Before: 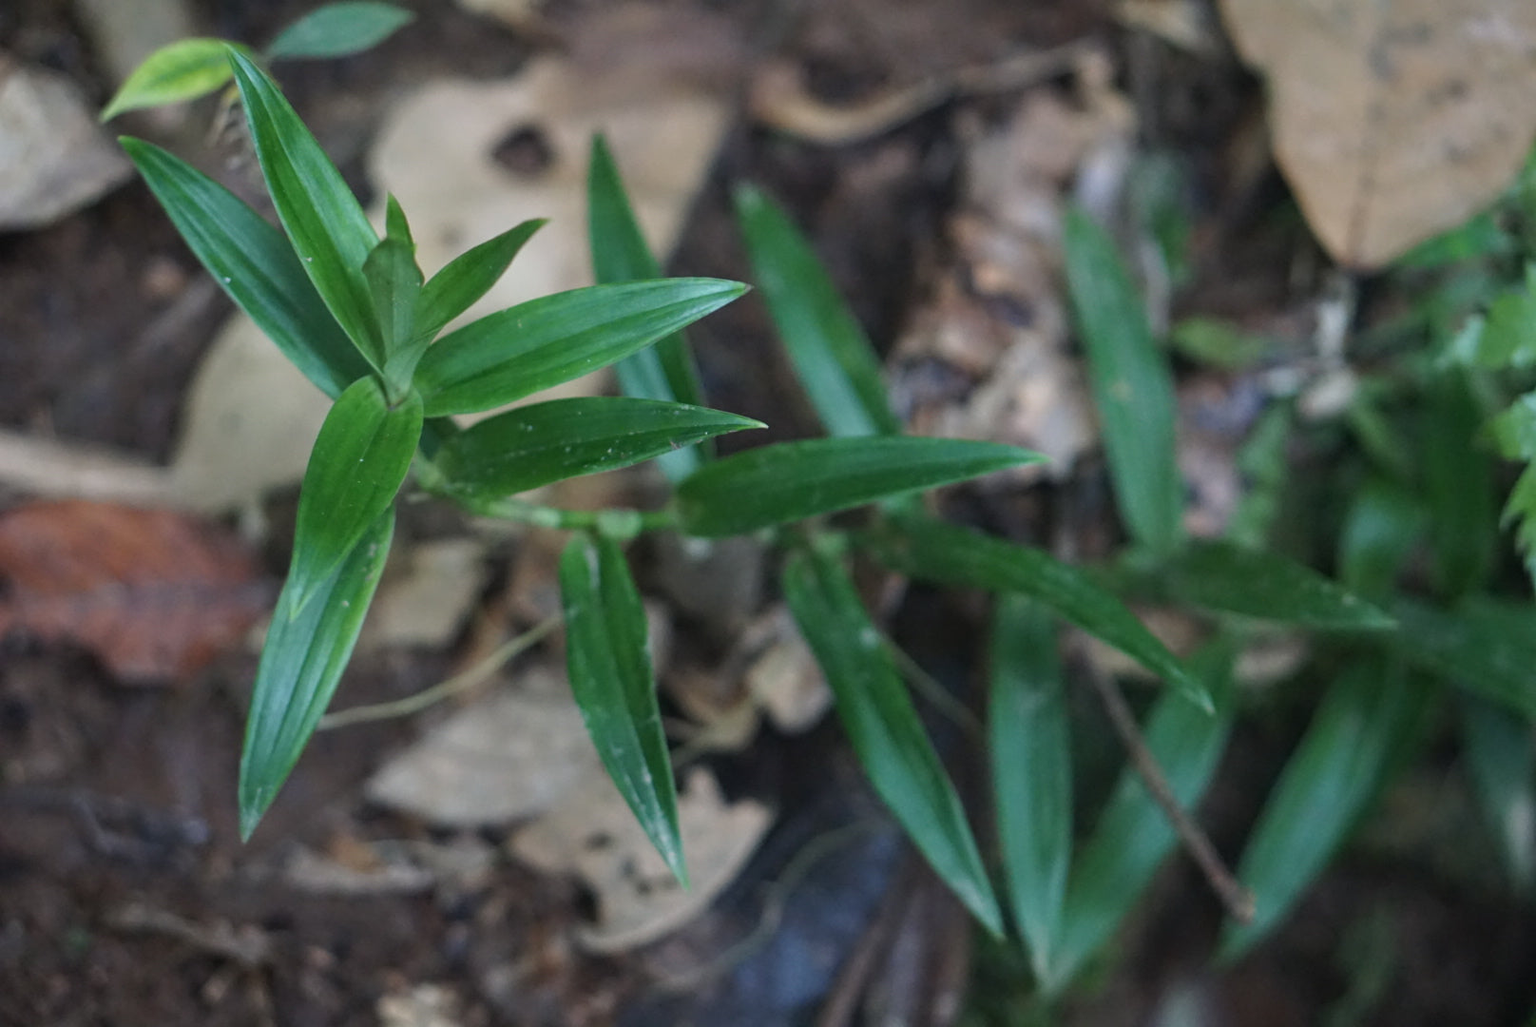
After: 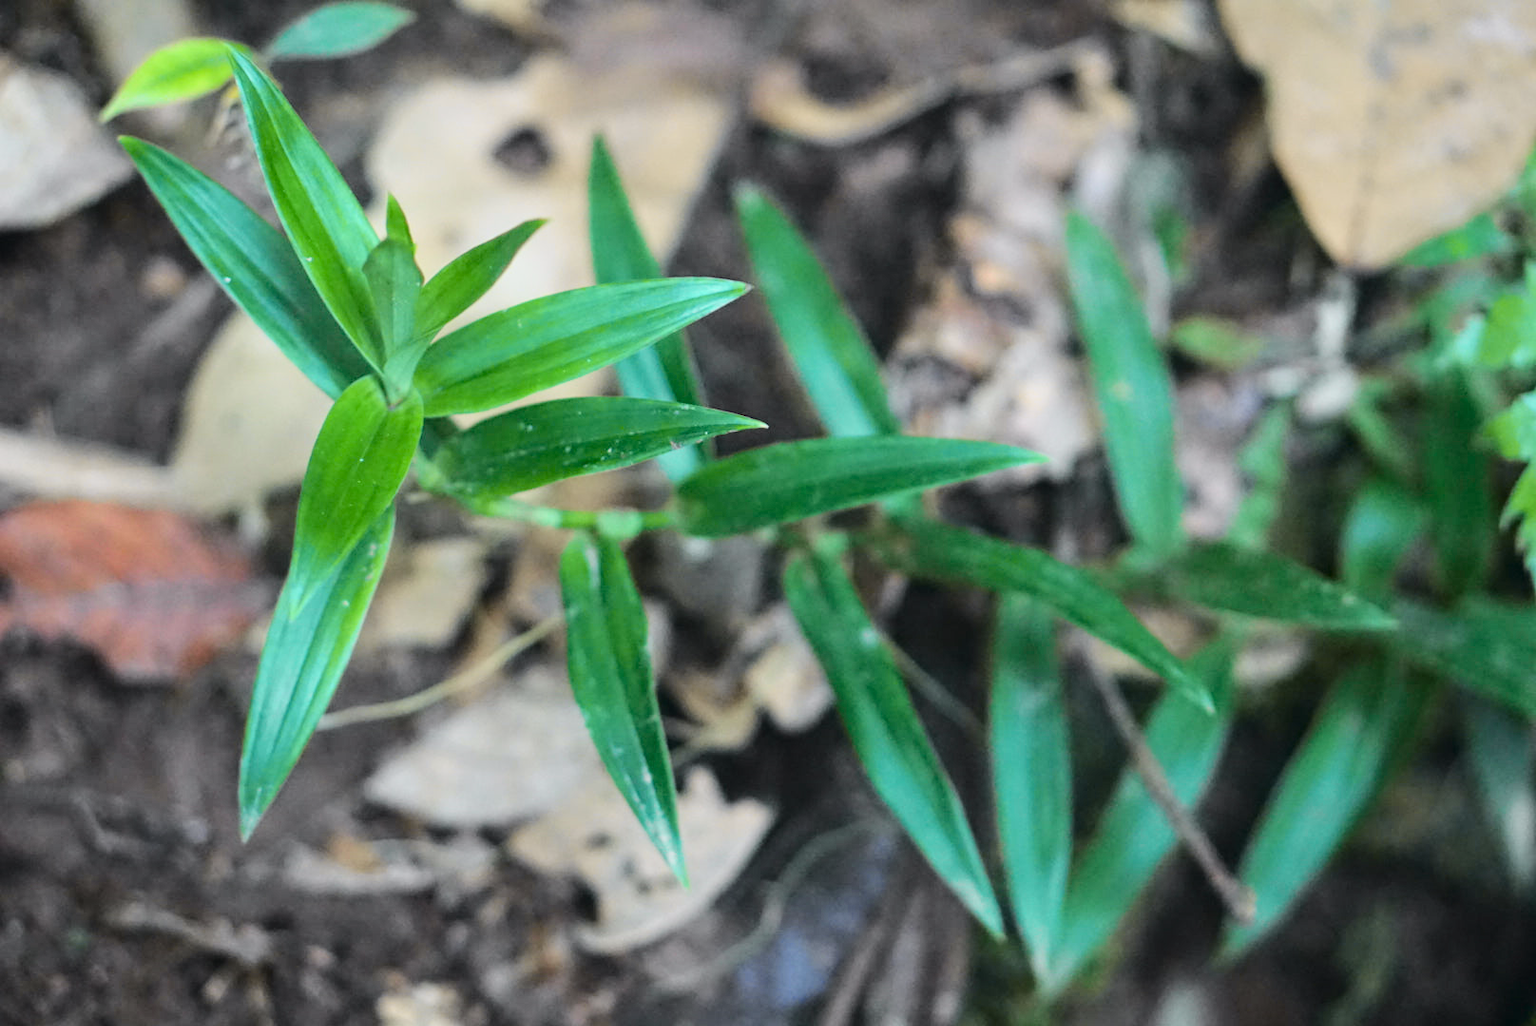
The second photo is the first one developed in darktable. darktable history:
exposure: black level correction -0.002, exposure 0.541 EV, compensate highlight preservation false
tone curve: curves: ch0 [(0, 0) (0.11, 0.061) (0.256, 0.259) (0.398, 0.494) (0.498, 0.611) (0.65, 0.757) (0.835, 0.883) (1, 0.961)]; ch1 [(0, 0) (0.346, 0.307) (0.408, 0.369) (0.453, 0.457) (0.482, 0.479) (0.502, 0.498) (0.521, 0.51) (0.553, 0.554) (0.618, 0.65) (0.693, 0.727) (1, 1)]; ch2 [(0, 0) (0.366, 0.337) (0.434, 0.46) (0.485, 0.494) (0.5, 0.494) (0.511, 0.508) (0.537, 0.55) (0.579, 0.599) (0.621, 0.693) (1, 1)], color space Lab, independent channels, preserve colors none
